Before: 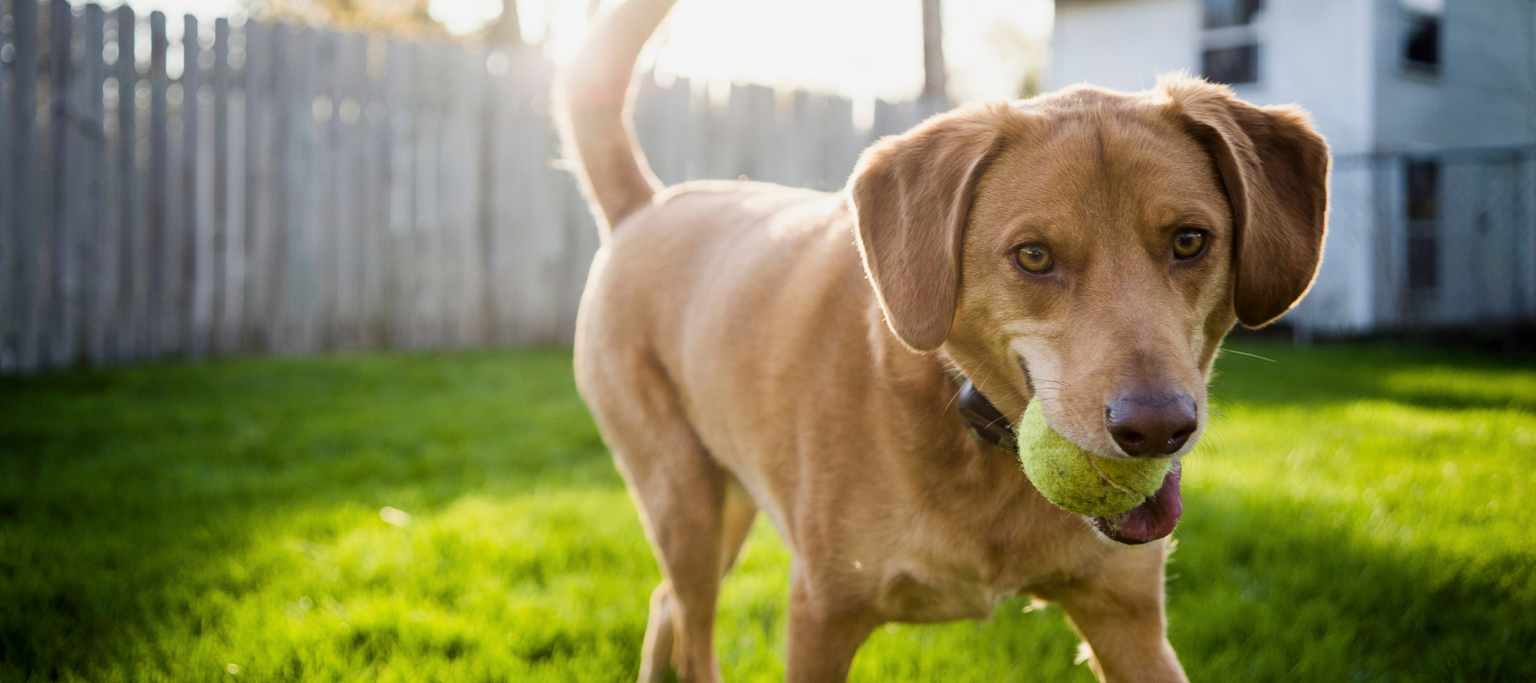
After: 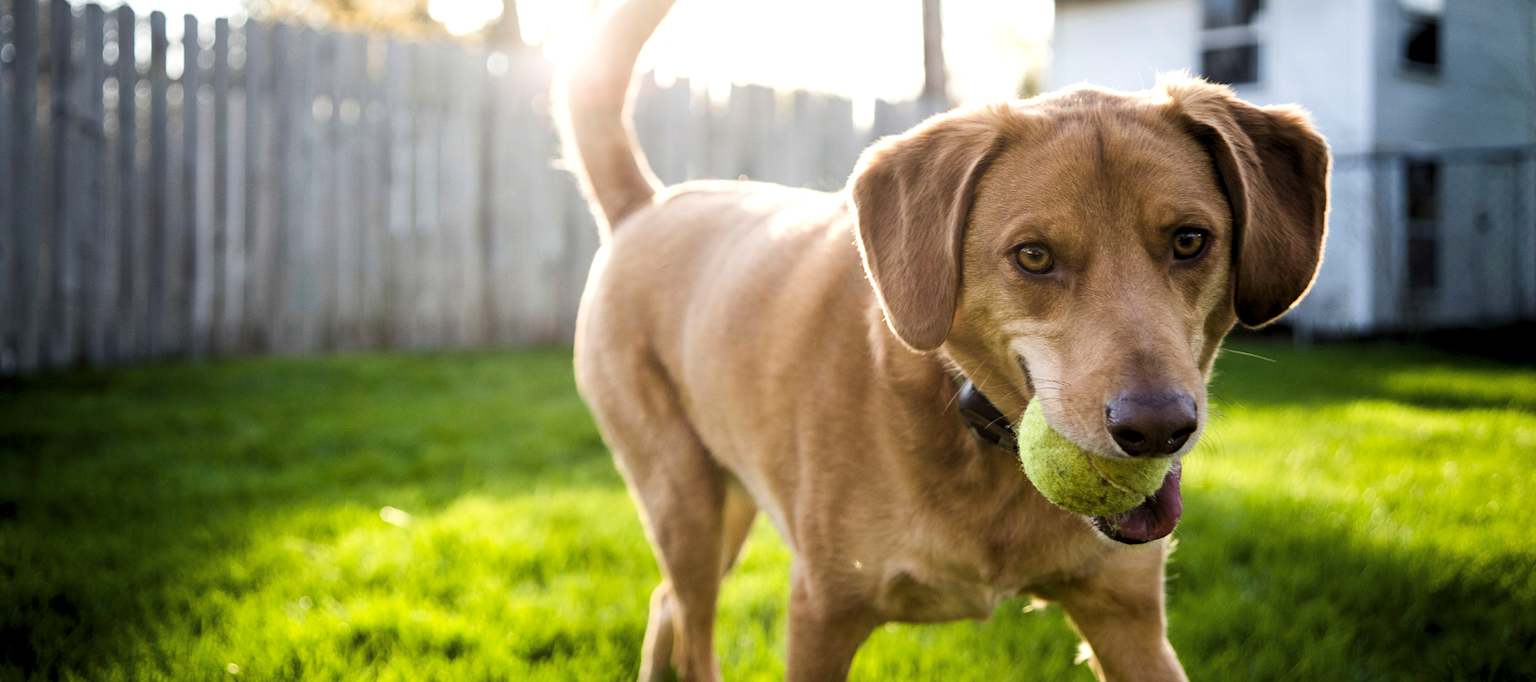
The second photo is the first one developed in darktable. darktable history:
levels: levels [0.052, 0.496, 0.908]
